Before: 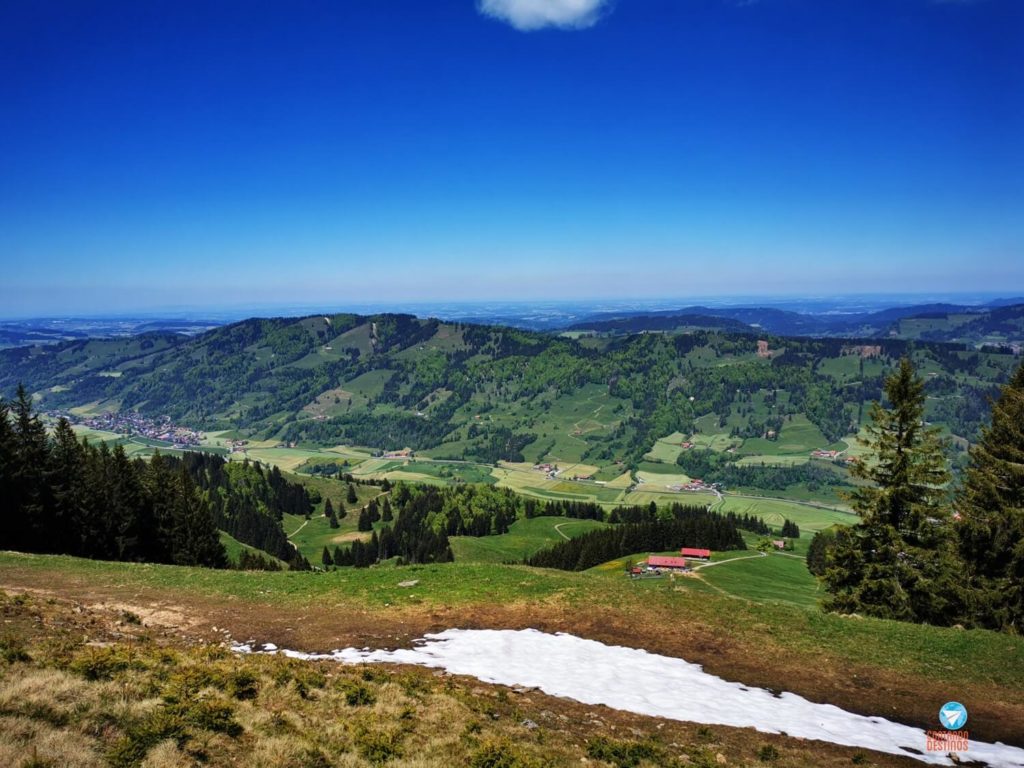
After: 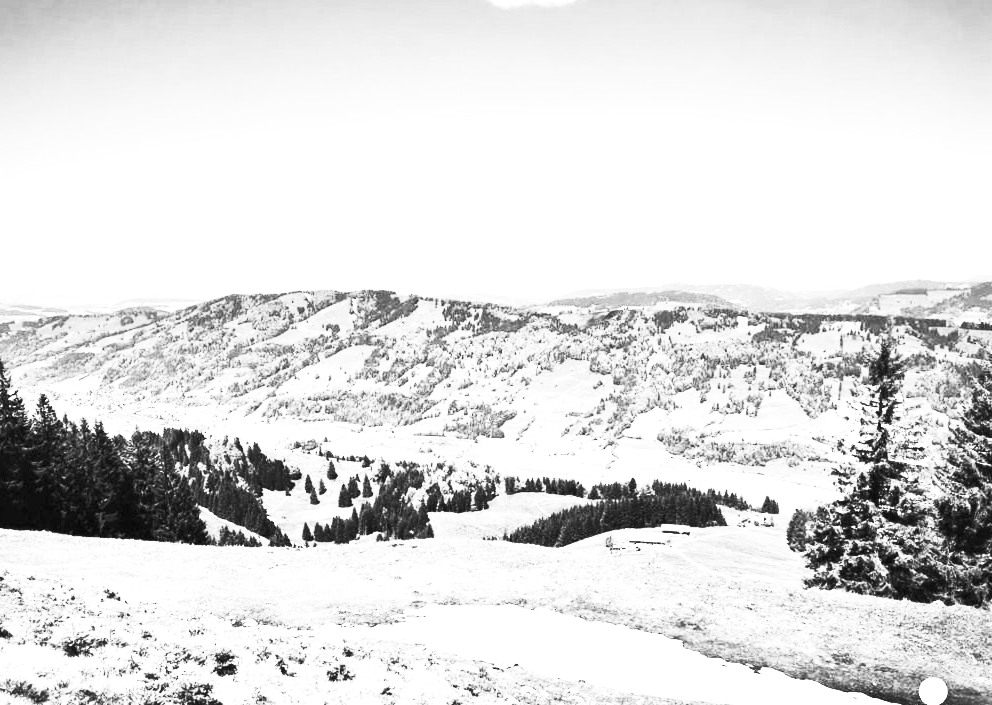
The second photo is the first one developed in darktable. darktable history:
contrast brightness saturation: contrast 0.53, brightness 0.47, saturation -1
crop: left 1.964%, top 3.251%, right 1.122%, bottom 4.933%
exposure: black level correction 0, exposure 1.9 EV, compensate highlight preservation false
tone equalizer: -8 EV -0.75 EV, -7 EV -0.7 EV, -6 EV -0.6 EV, -5 EV -0.4 EV, -3 EV 0.4 EV, -2 EV 0.6 EV, -1 EV 0.7 EV, +0 EV 0.75 EV, edges refinement/feathering 500, mask exposure compensation -1.57 EV, preserve details no
